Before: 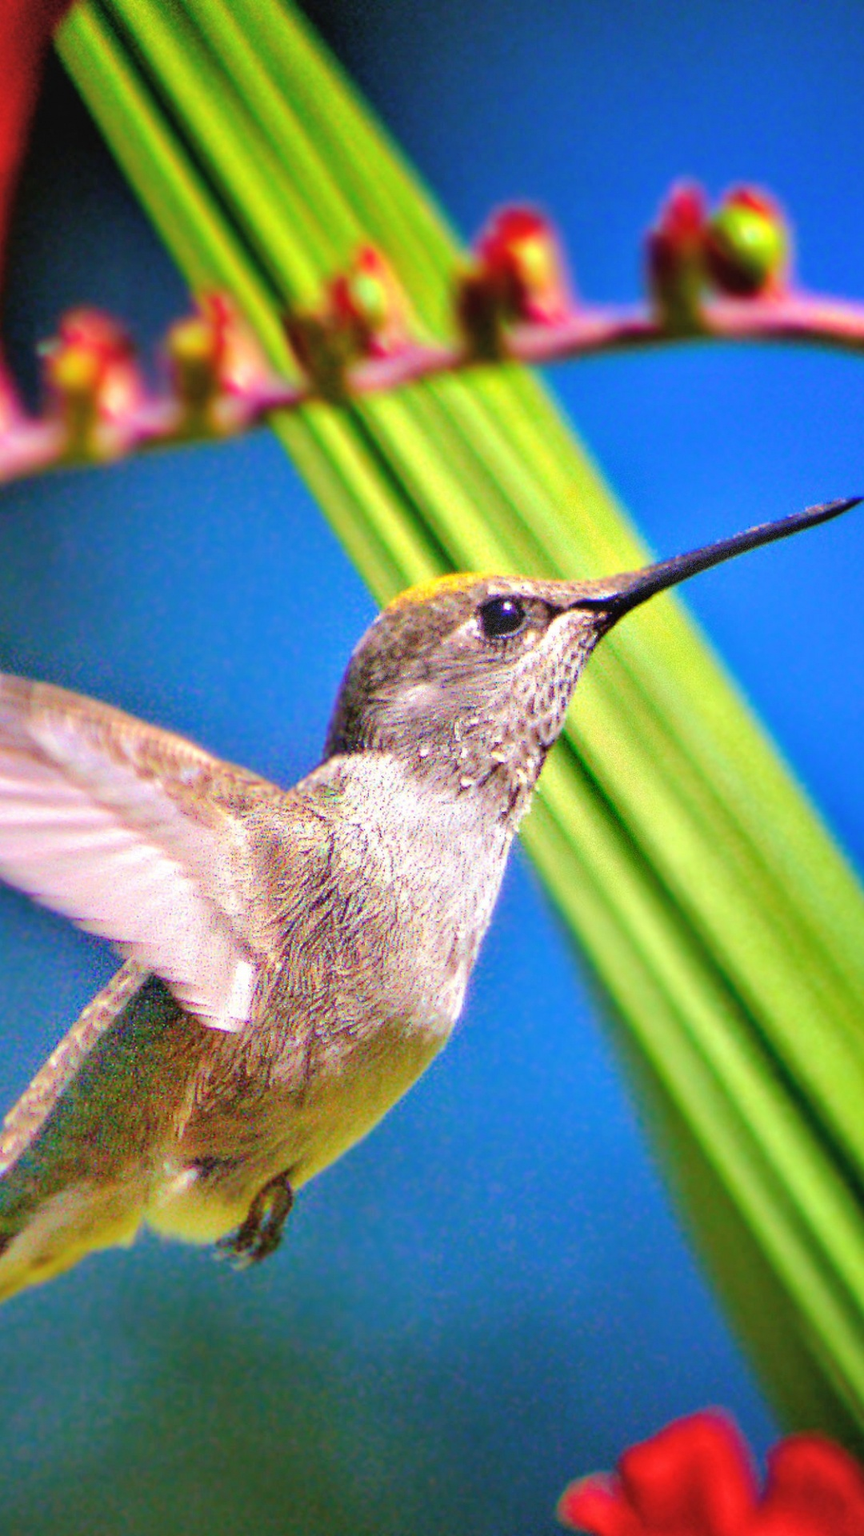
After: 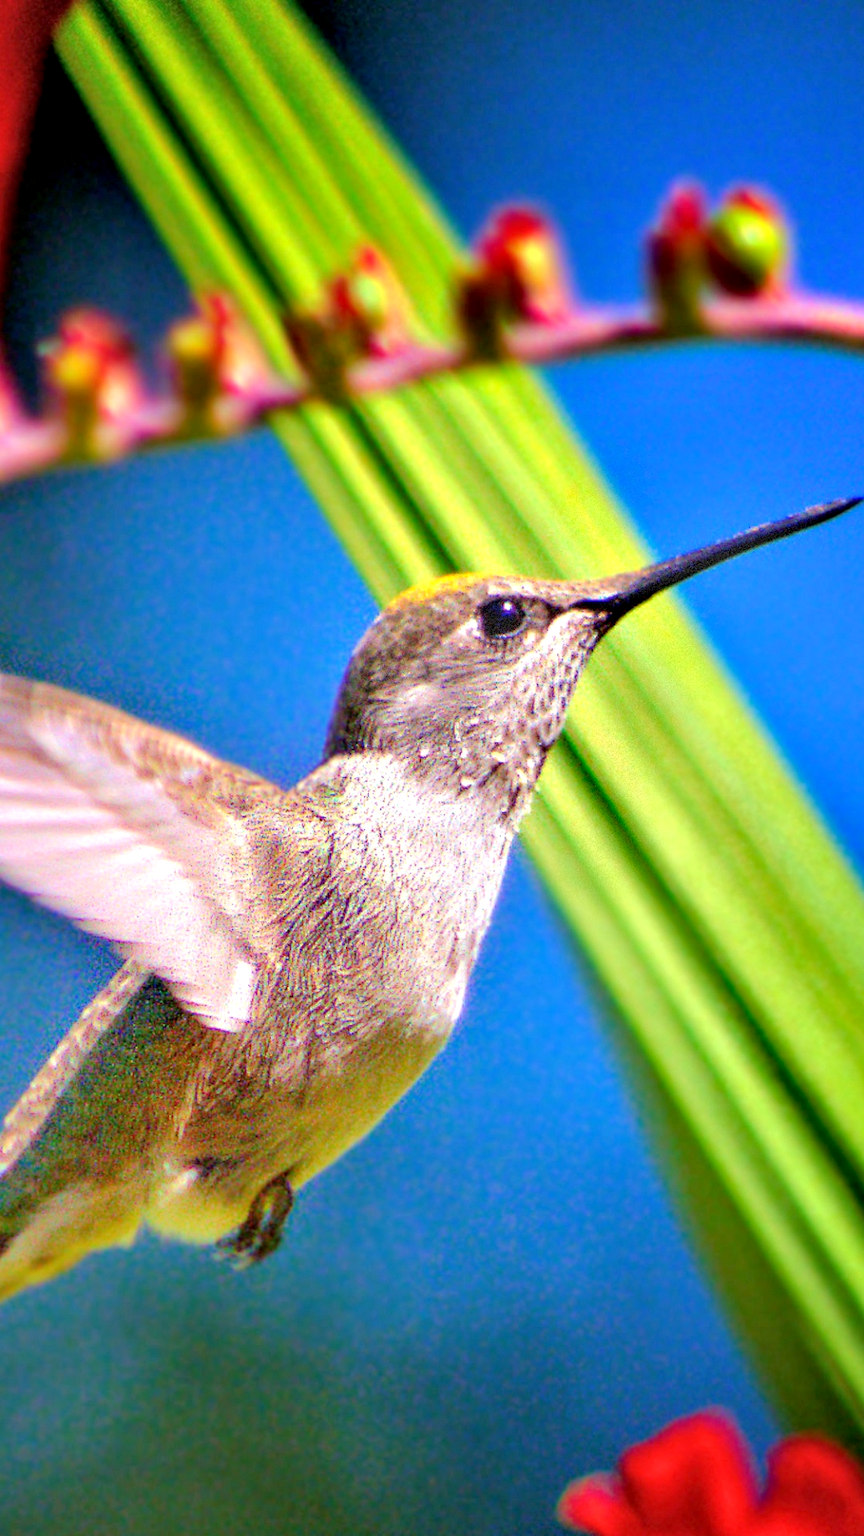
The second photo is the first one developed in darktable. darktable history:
exposure: black level correction 0.007, exposure 0.157 EV, compensate highlight preservation false
